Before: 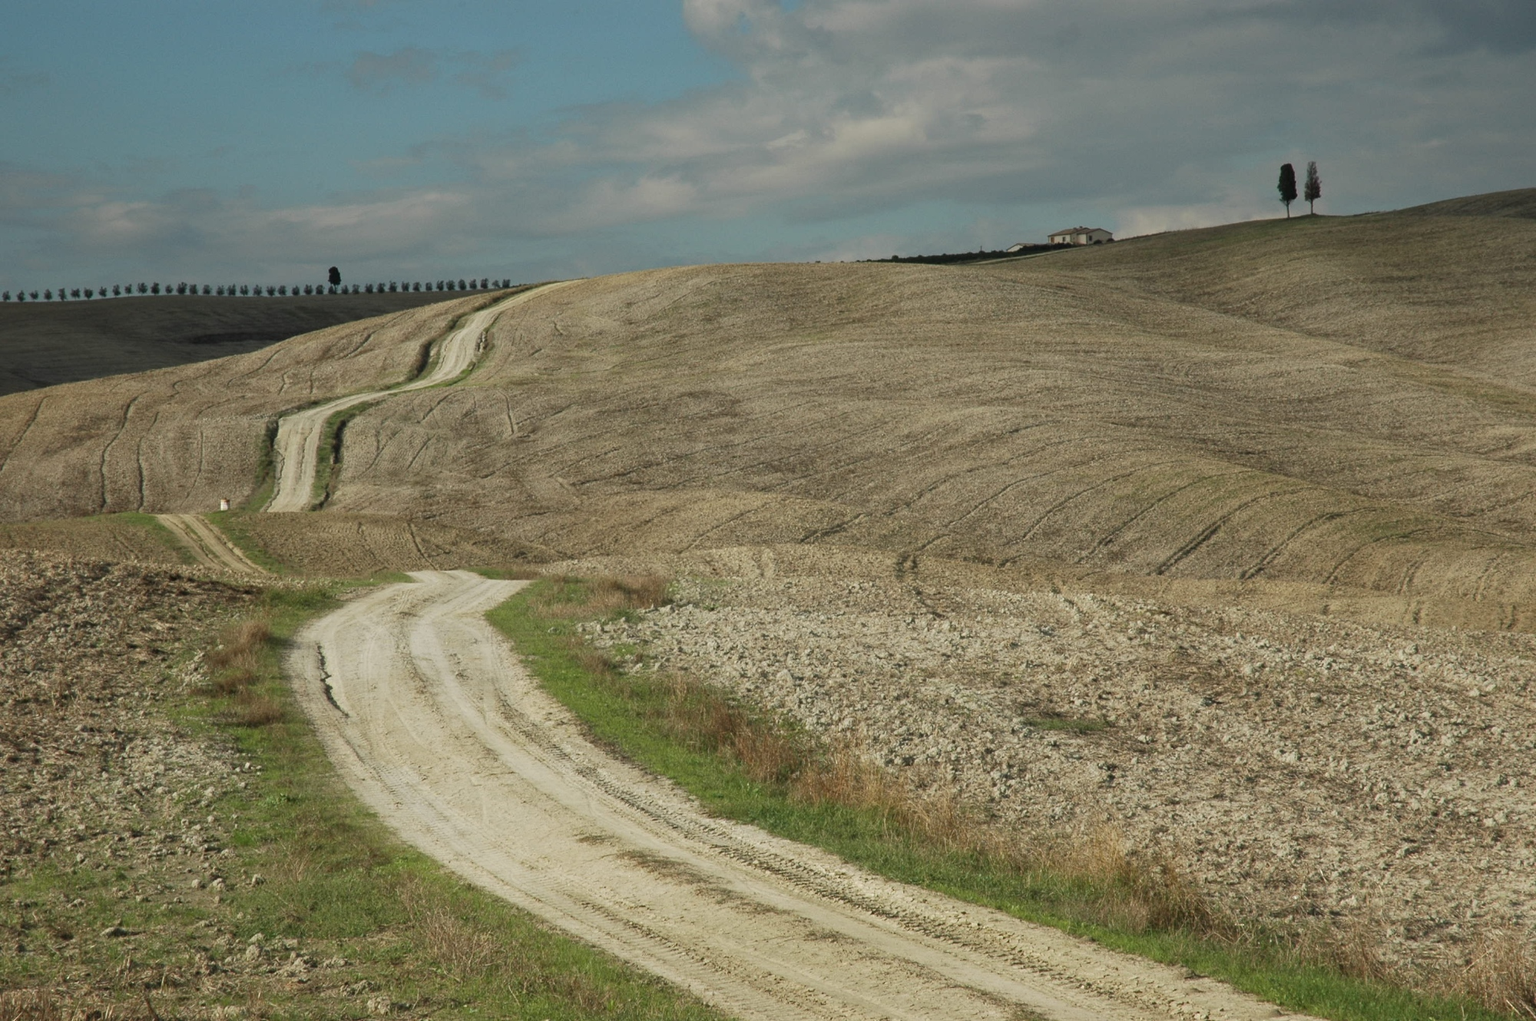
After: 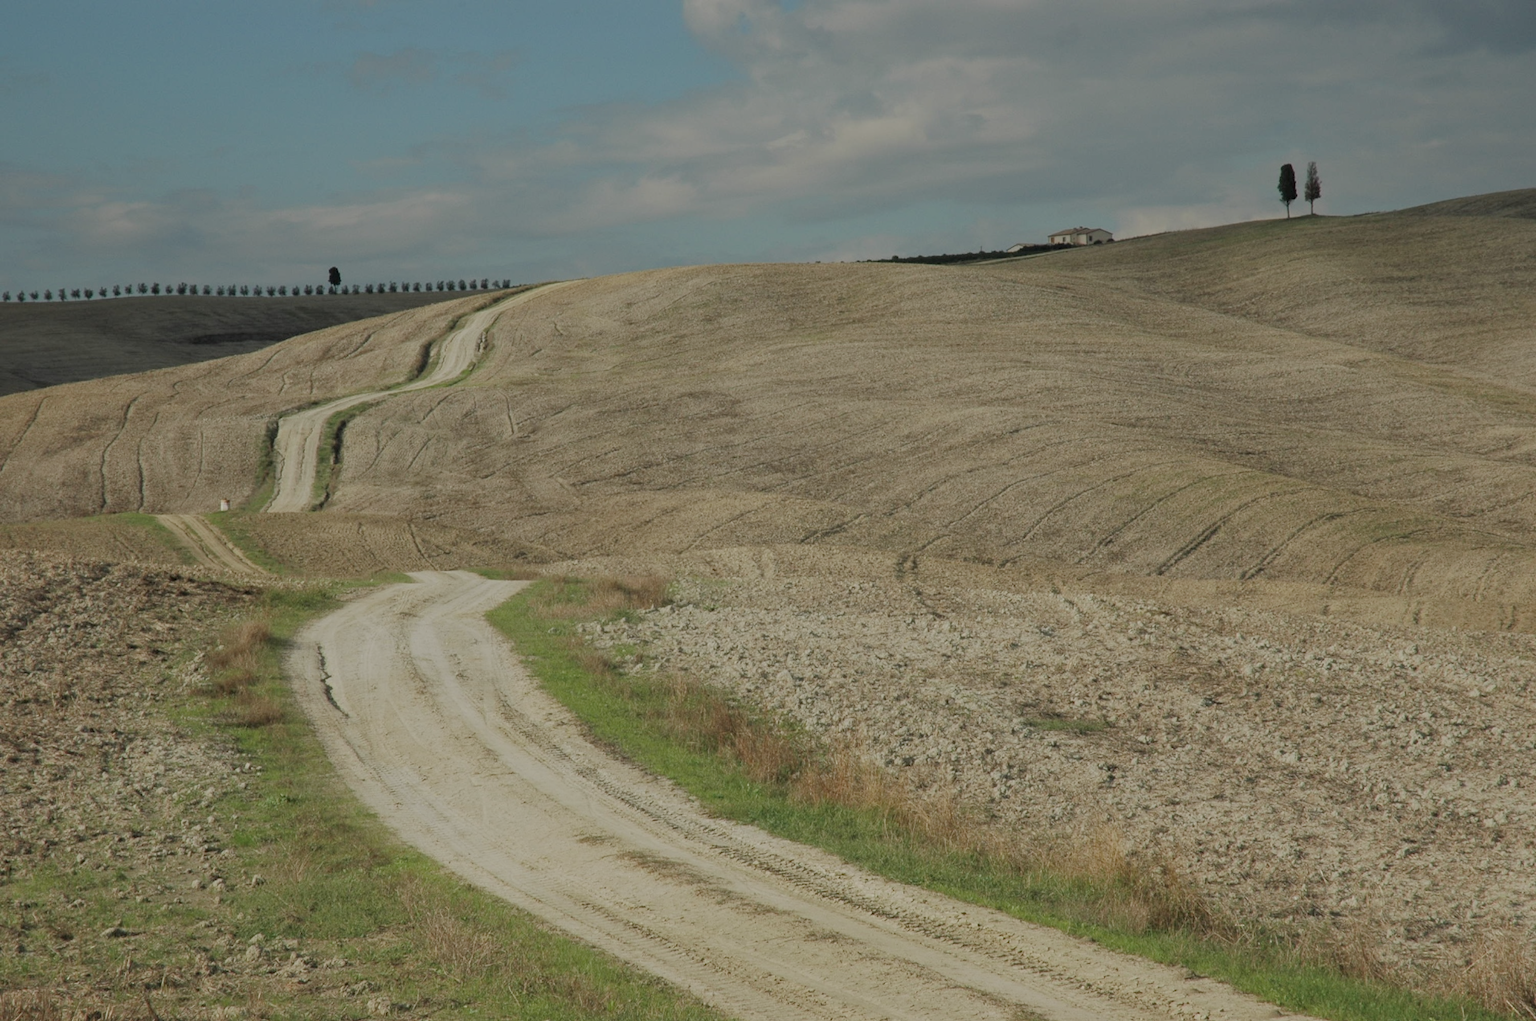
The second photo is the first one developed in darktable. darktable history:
filmic rgb: middle gray luminance 4.56%, black relative exposure -12.95 EV, white relative exposure 5.02 EV, target black luminance 0%, hardness 5.17, latitude 59.68%, contrast 0.751, highlights saturation mix 5.3%, shadows ↔ highlights balance 25.97%
